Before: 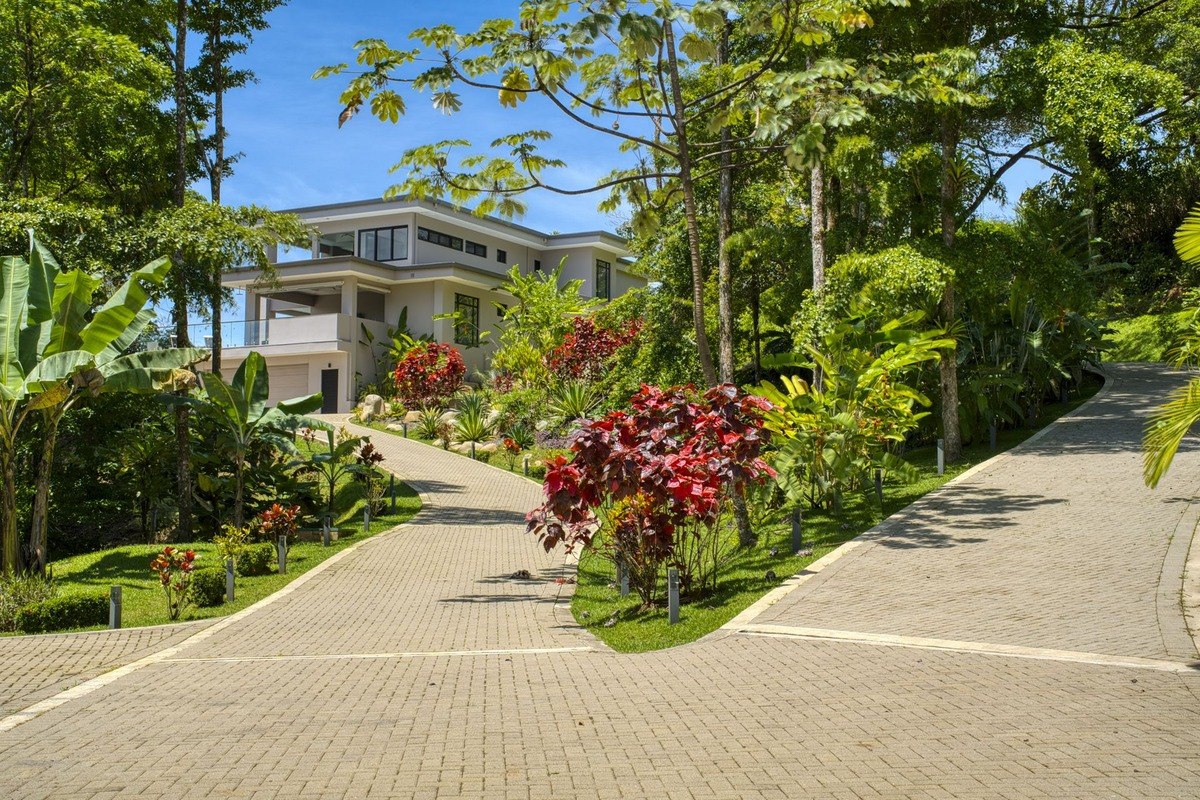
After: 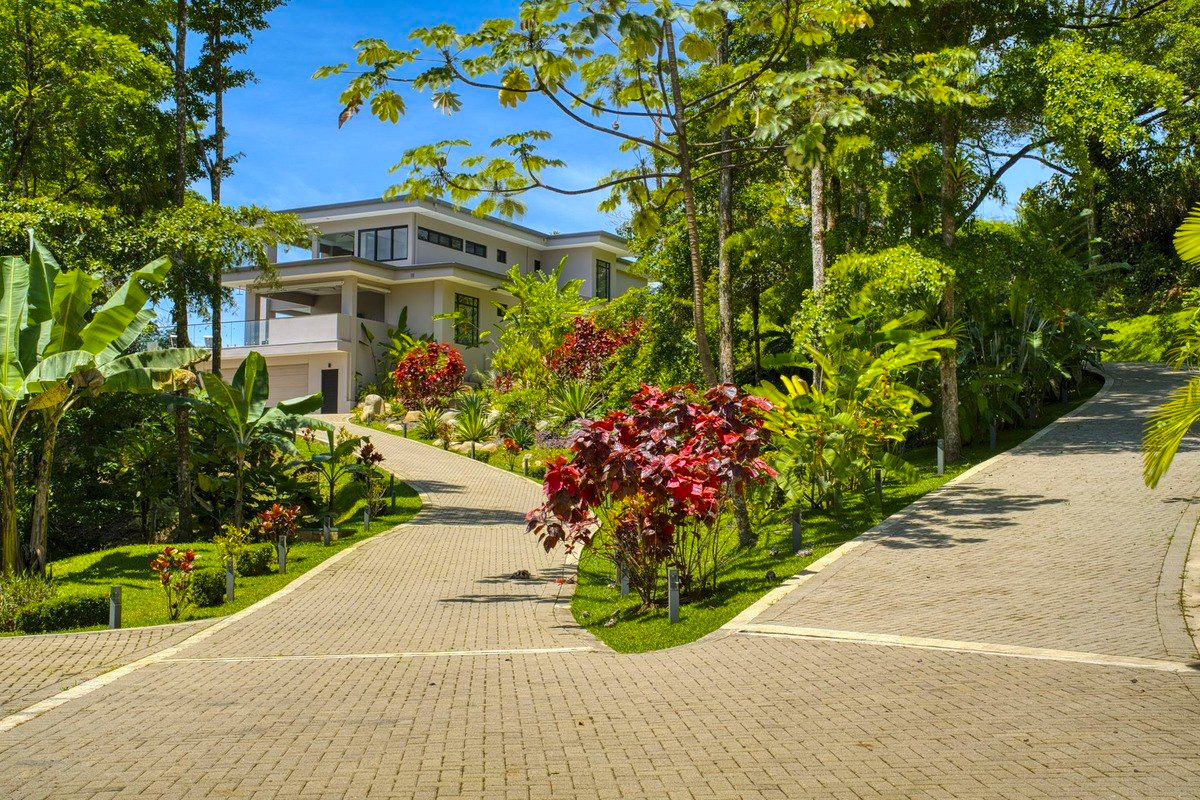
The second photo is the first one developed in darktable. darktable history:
shadows and highlights: shadows 60.95, soften with gaussian
color balance rgb: perceptual saturation grading › global saturation 19.792%, global vibrance 20%
